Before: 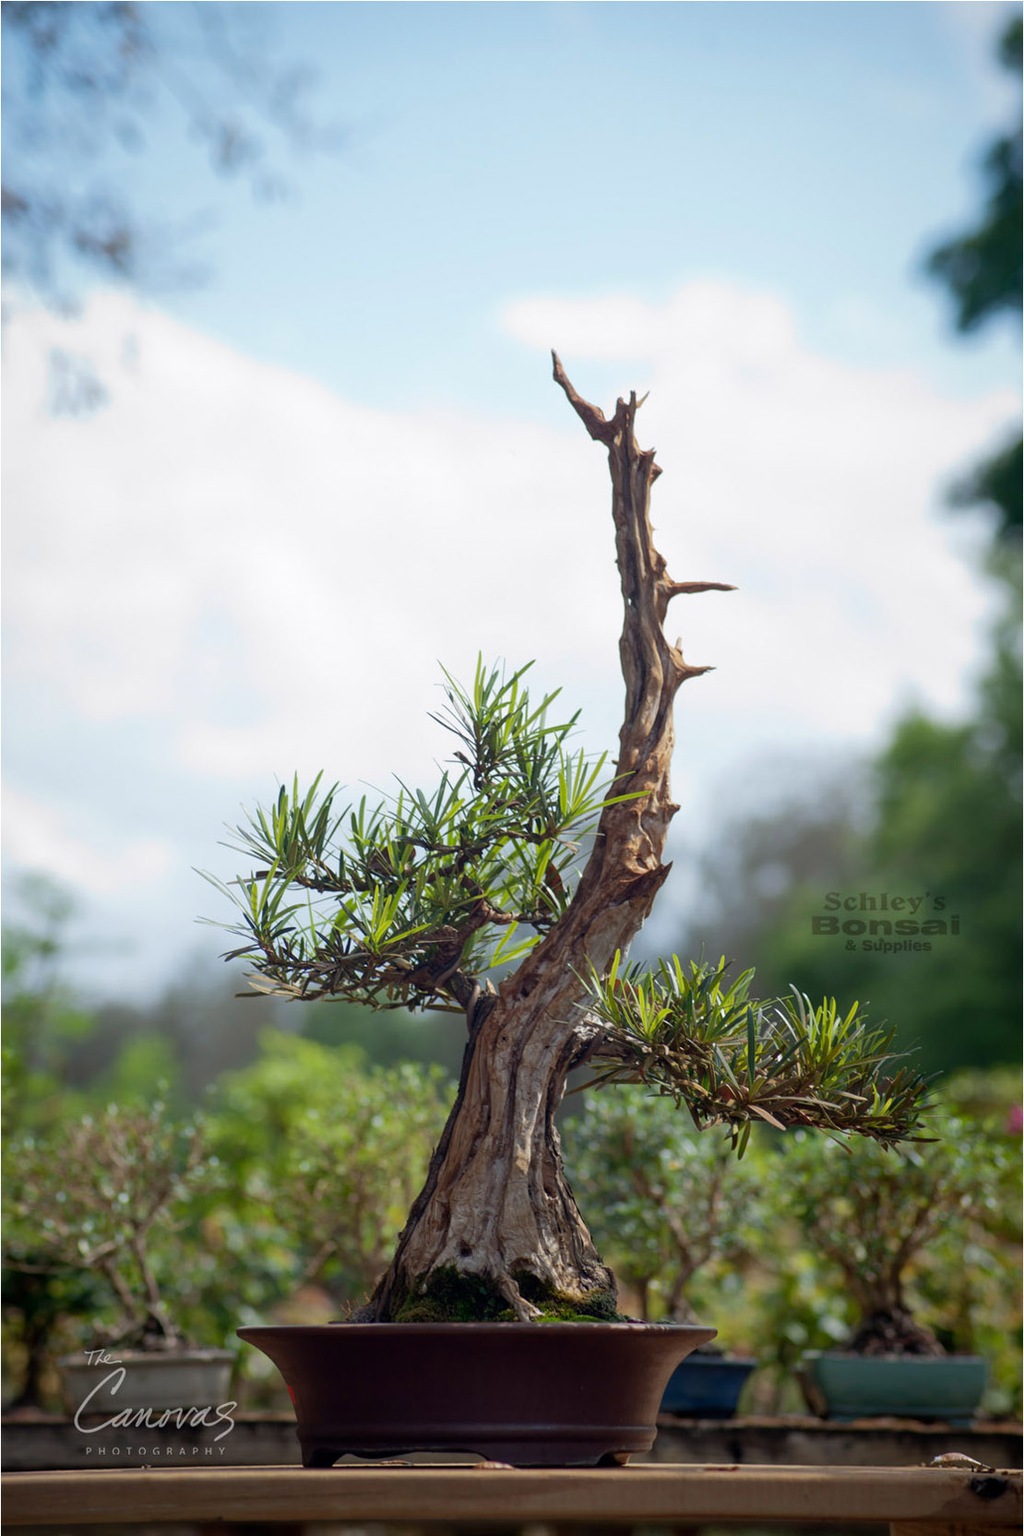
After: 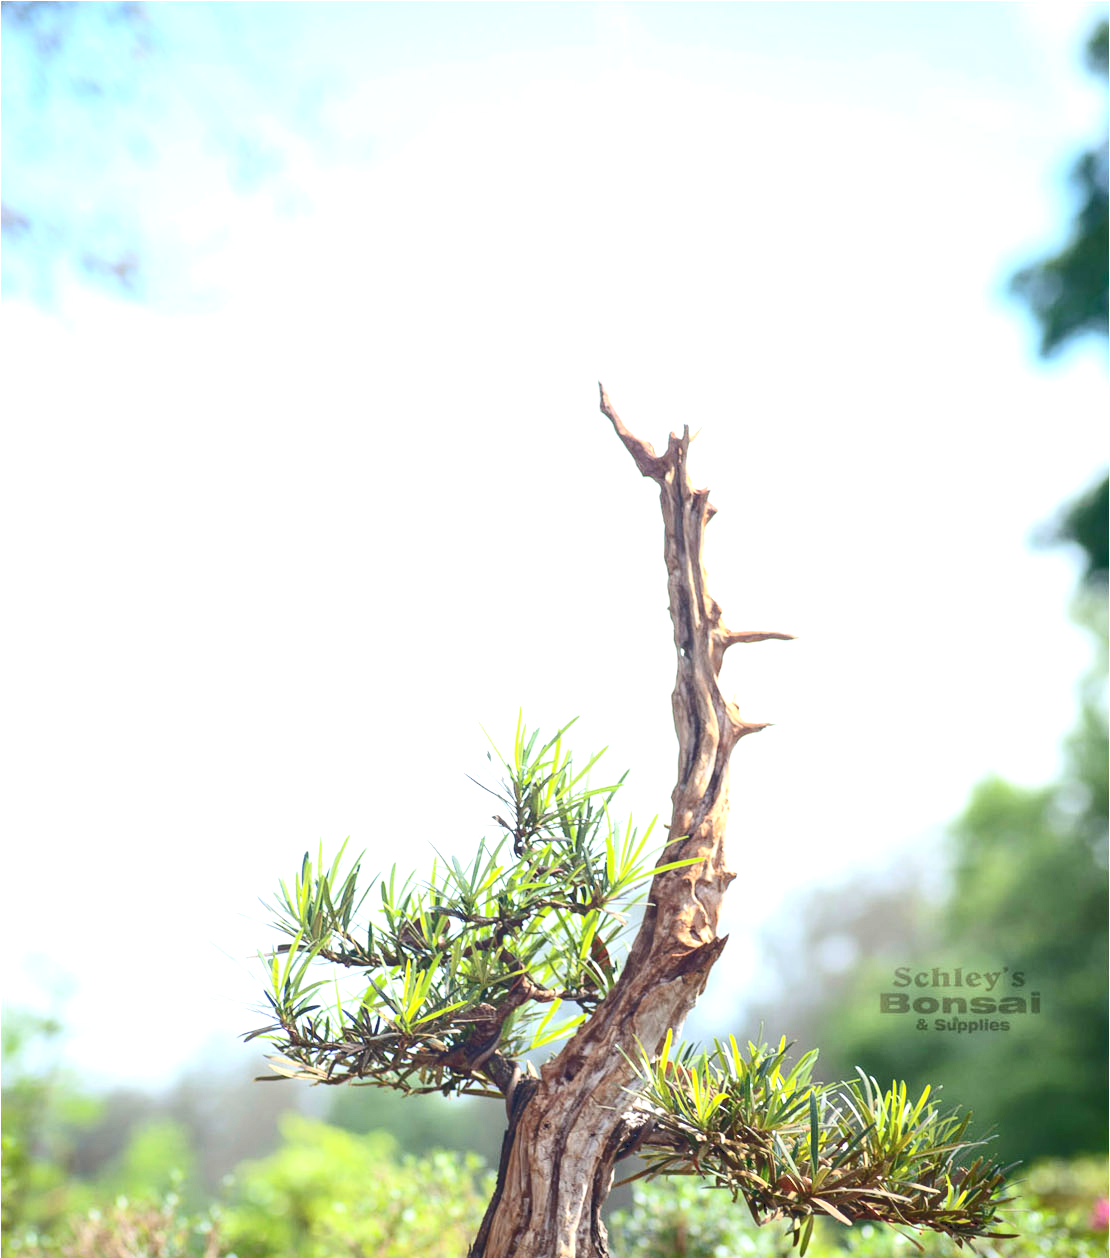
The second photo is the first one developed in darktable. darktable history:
tone equalizer: -7 EV 0.176 EV, -6 EV 0.117 EV, -5 EV 0.084 EV, -4 EV 0.06 EV, -2 EV -0.032 EV, -1 EV -0.055 EV, +0 EV -0.061 EV
levels: mode automatic
exposure: black level correction 0.001, exposure 1.399 EV, compensate highlight preservation false
crop: bottom 24.407%
tone curve: curves: ch0 [(0, 0) (0.003, 0.117) (0.011, 0.125) (0.025, 0.133) (0.044, 0.144) (0.069, 0.152) (0.1, 0.167) (0.136, 0.186) (0.177, 0.21) (0.224, 0.244) (0.277, 0.295) (0.335, 0.357) (0.399, 0.445) (0.468, 0.531) (0.543, 0.629) (0.623, 0.716) (0.709, 0.803) (0.801, 0.876) (0.898, 0.939) (1, 1)], color space Lab, independent channels, preserve colors none
